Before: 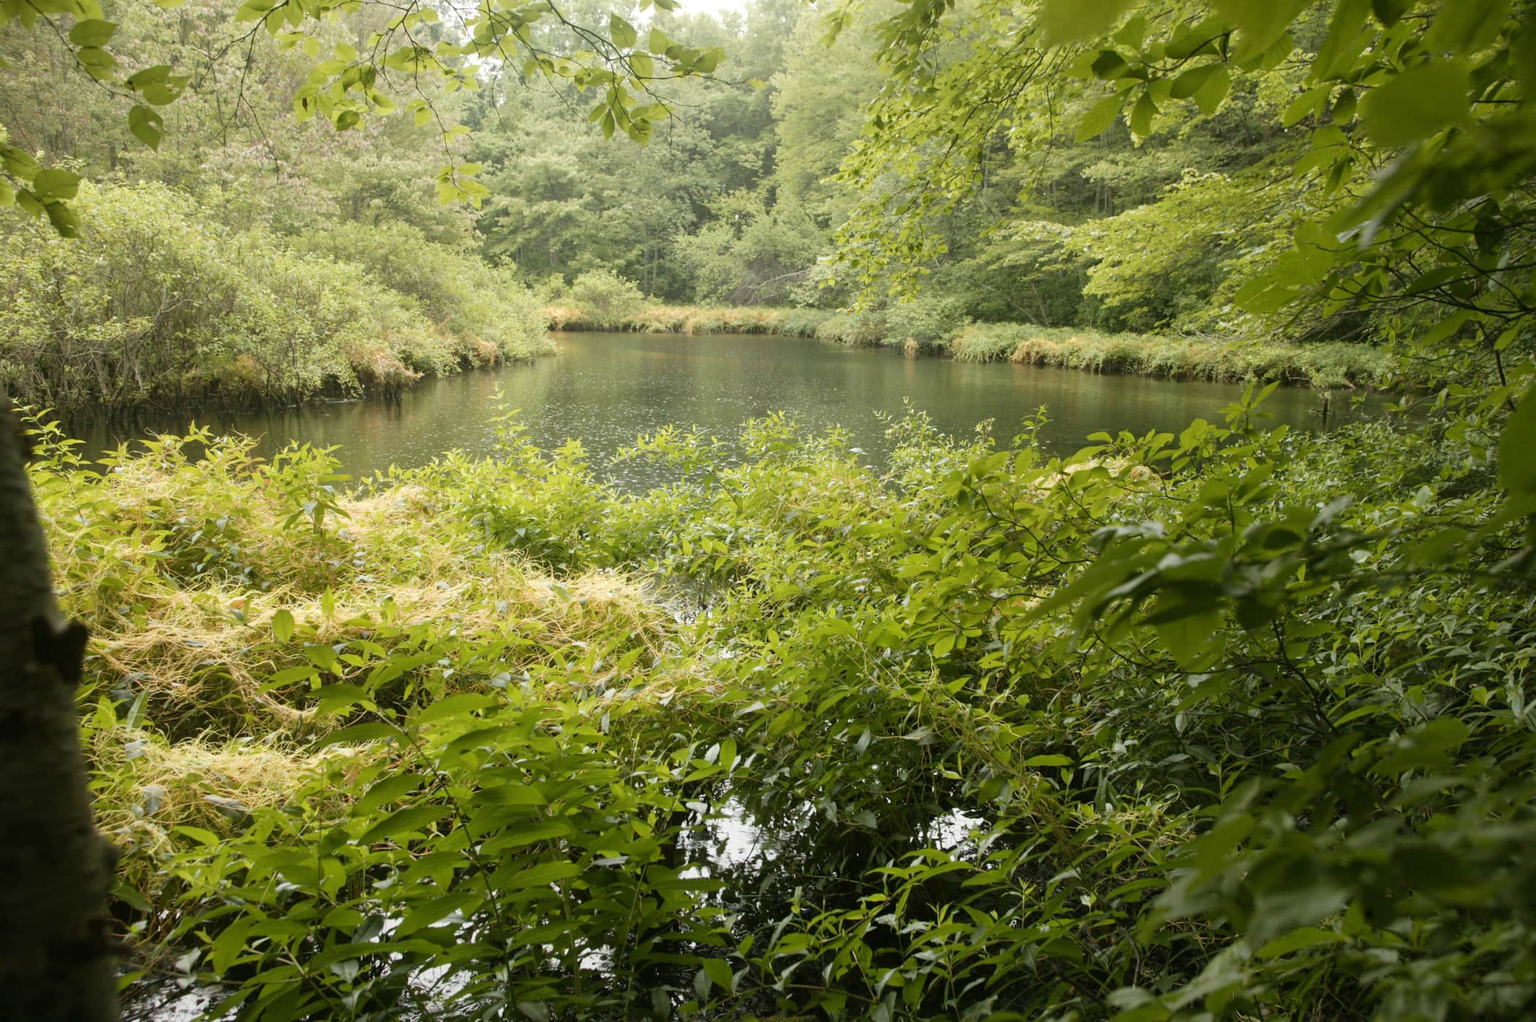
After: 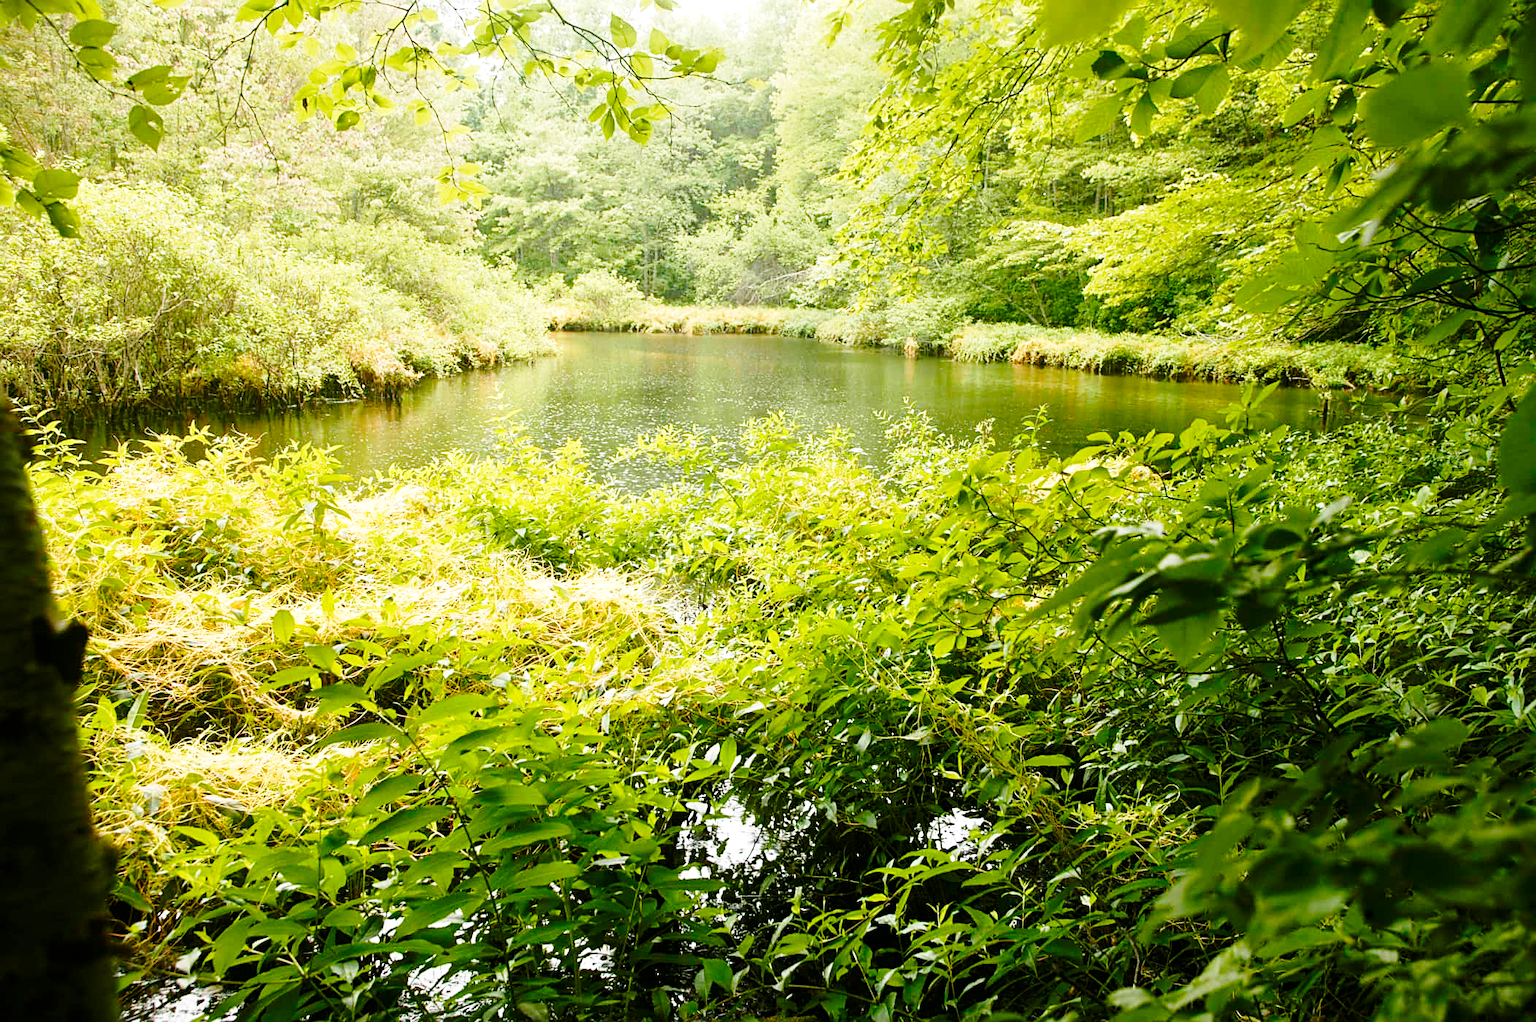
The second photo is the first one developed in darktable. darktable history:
color balance rgb: perceptual saturation grading › global saturation 20%, perceptual saturation grading › highlights -24.784%, perceptual saturation grading › shadows 49.821%, perceptual brilliance grading › highlights 7.438%, perceptual brilliance grading › mid-tones 4.188%, perceptual brilliance grading › shadows 1.277%
sharpen: on, module defaults
base curve: curves: ch0 [(0, 0) (0.028, 0.03) (0.121, 0.232) (0.46, 0.748) (0.859, 0.968) (1, 1)], preserve colors none
